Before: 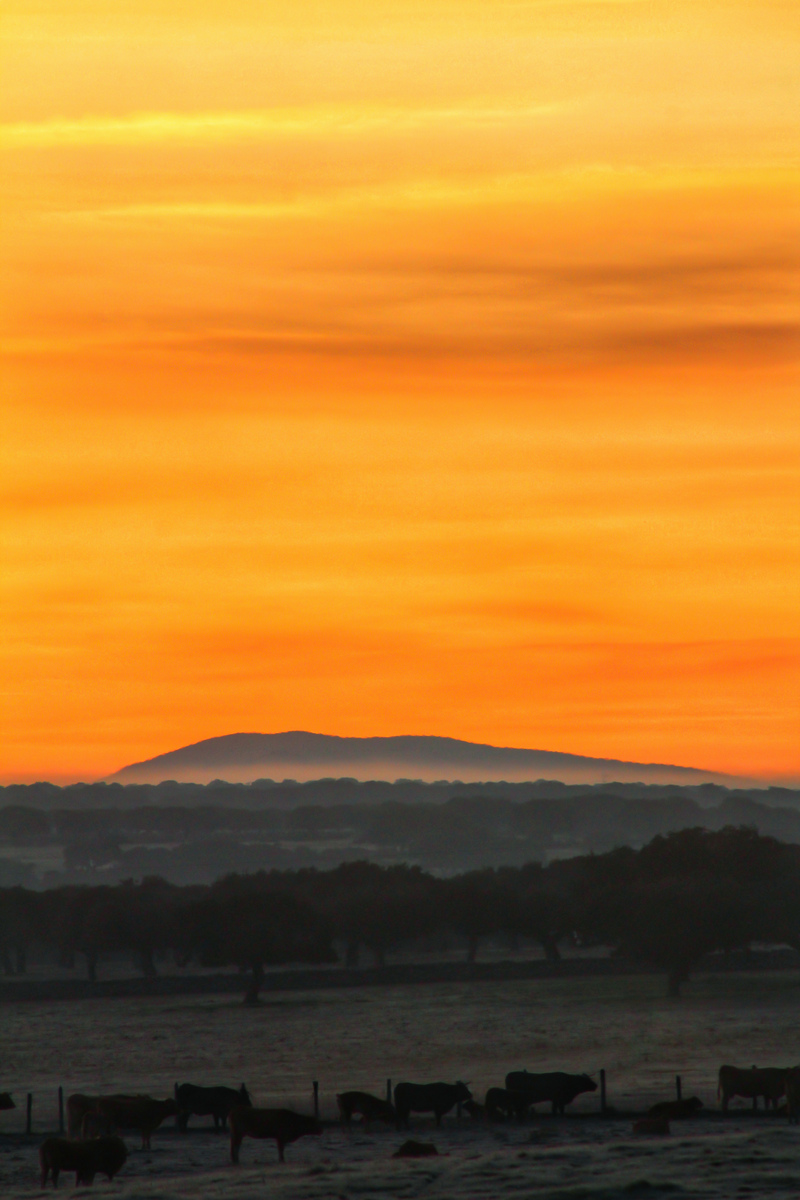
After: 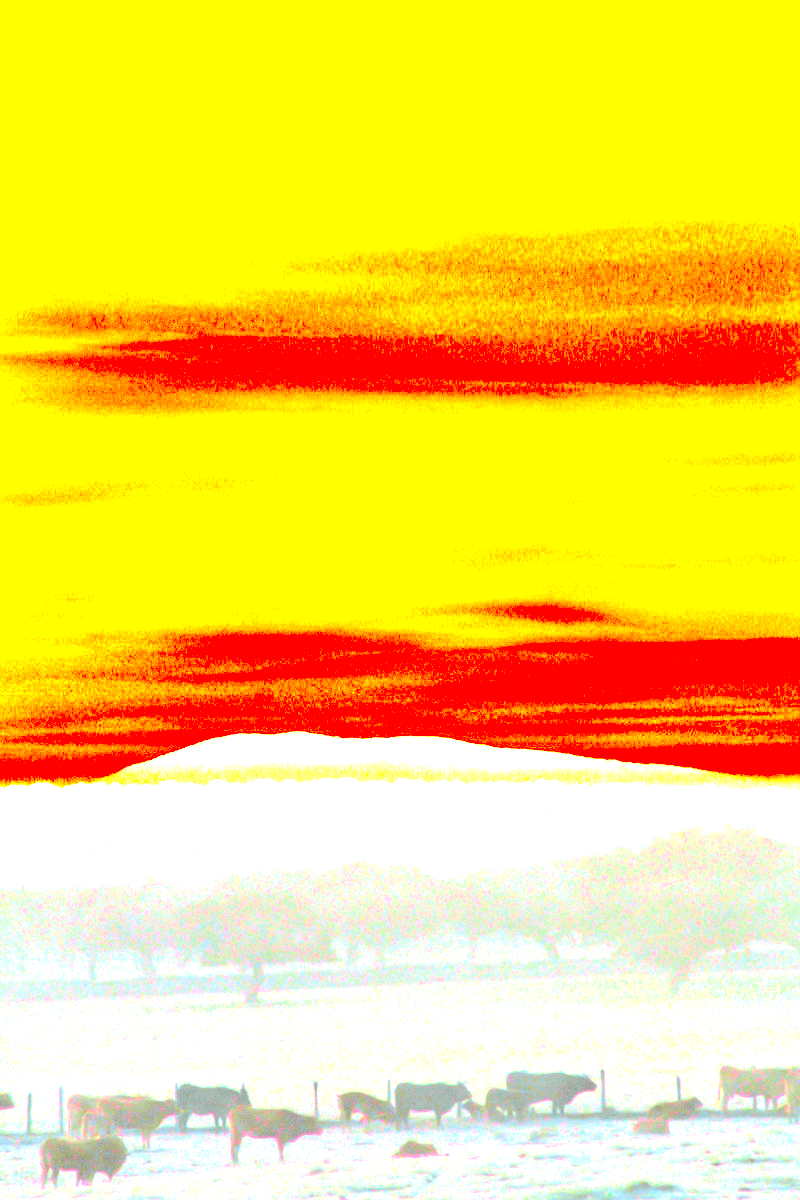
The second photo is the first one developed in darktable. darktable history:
contrast brightness saturation: brightness 1
exposure: exposure 3 EV
